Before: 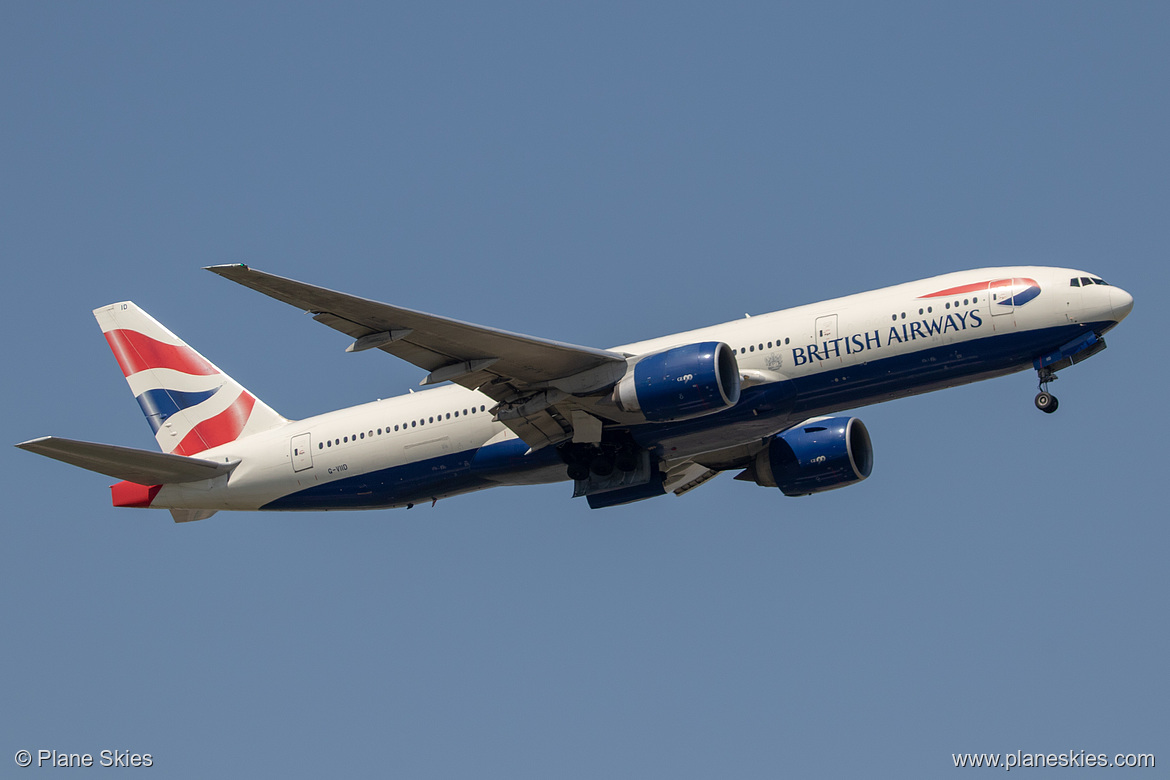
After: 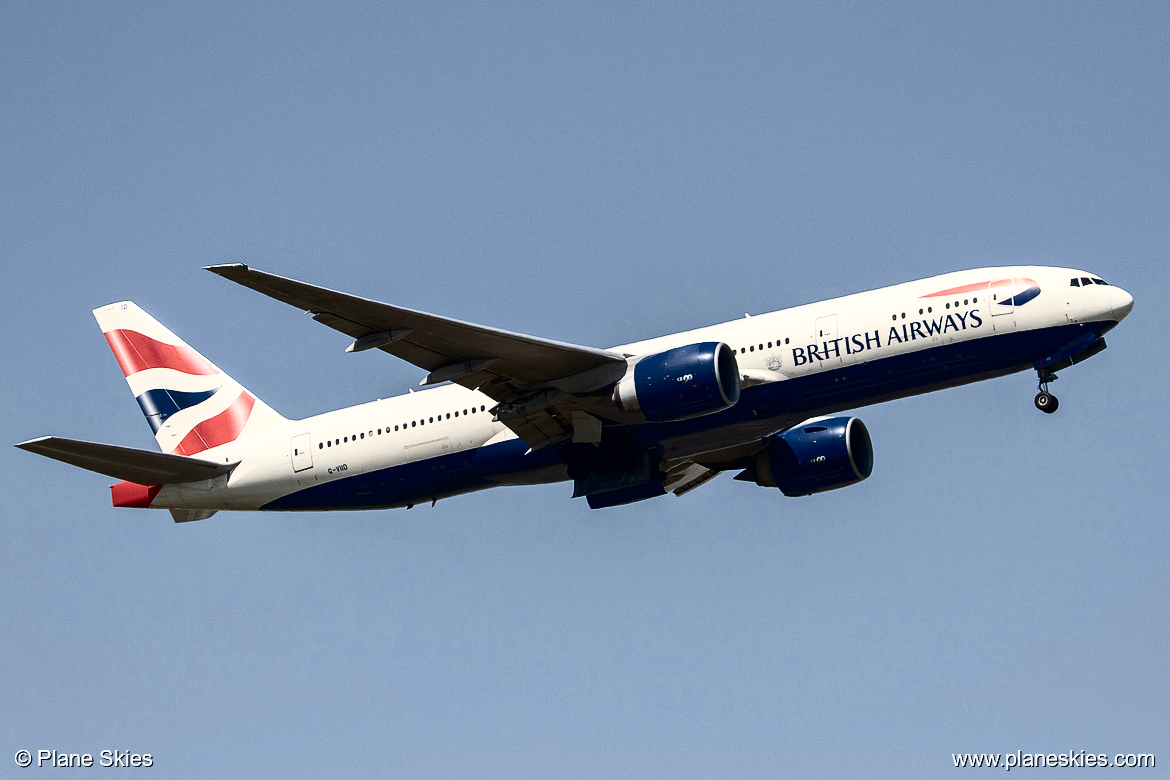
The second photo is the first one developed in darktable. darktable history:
contrast brightness saturation: contrast 0.513, saturation -0.084
exposure: exposure 0.202 EV, compensate exposure bias true, compensate highlight preservation false
